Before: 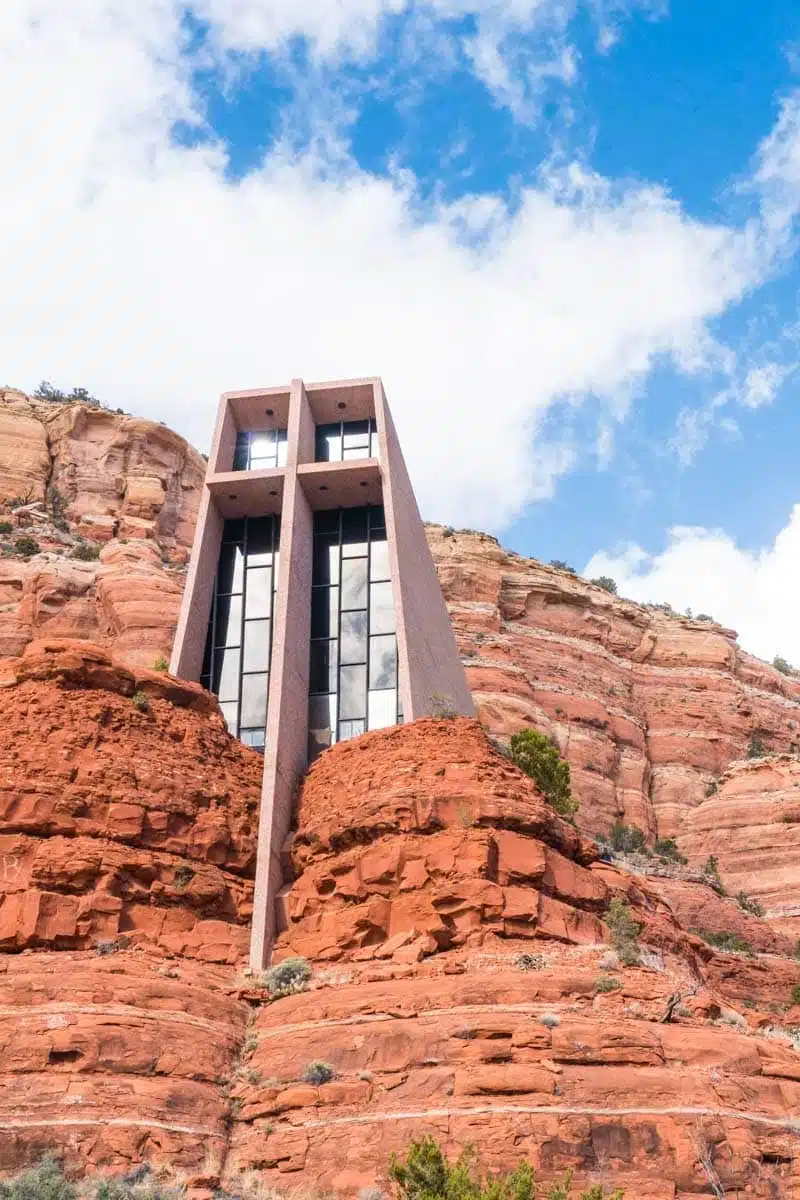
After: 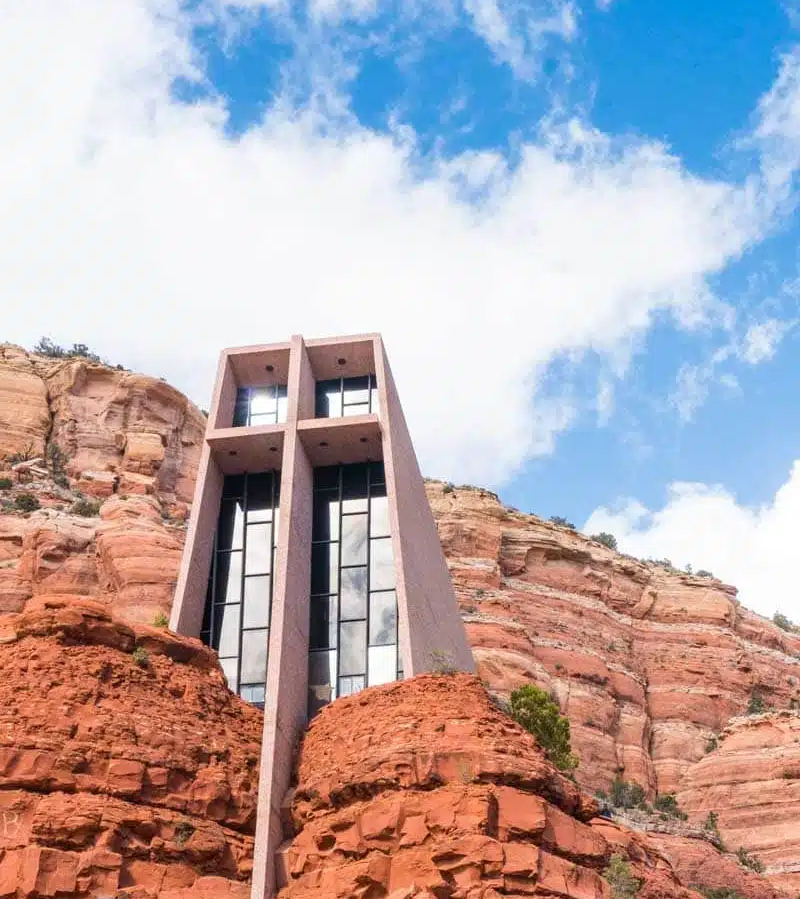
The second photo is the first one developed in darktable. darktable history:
crop: top 3.694%, bottom 21.384%
